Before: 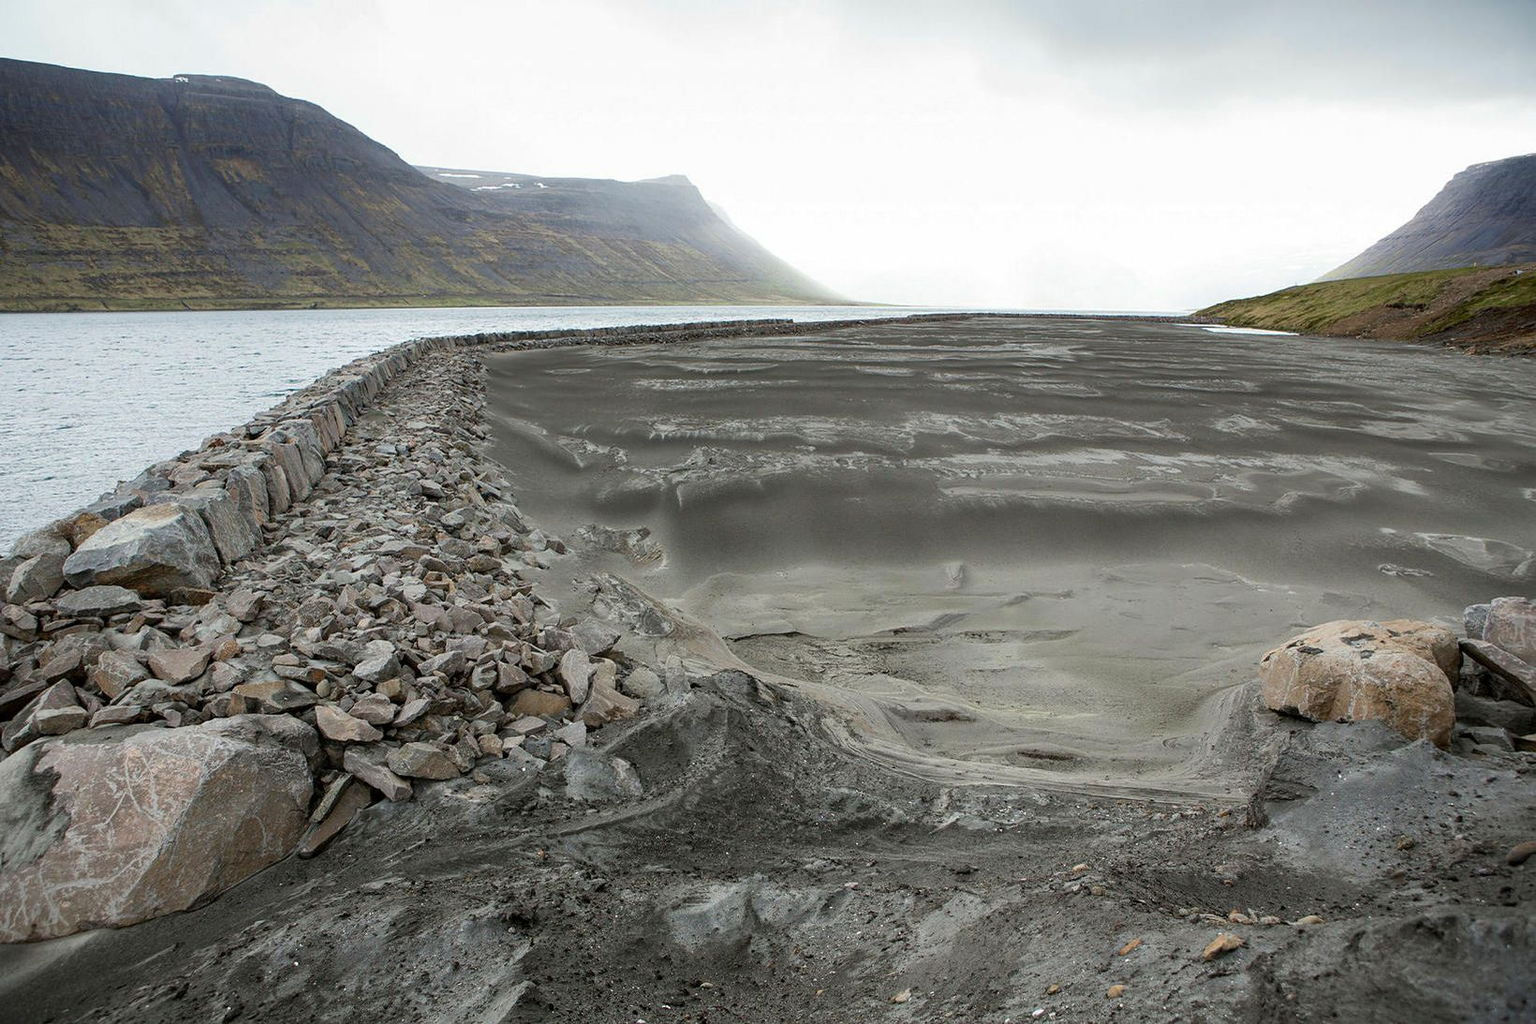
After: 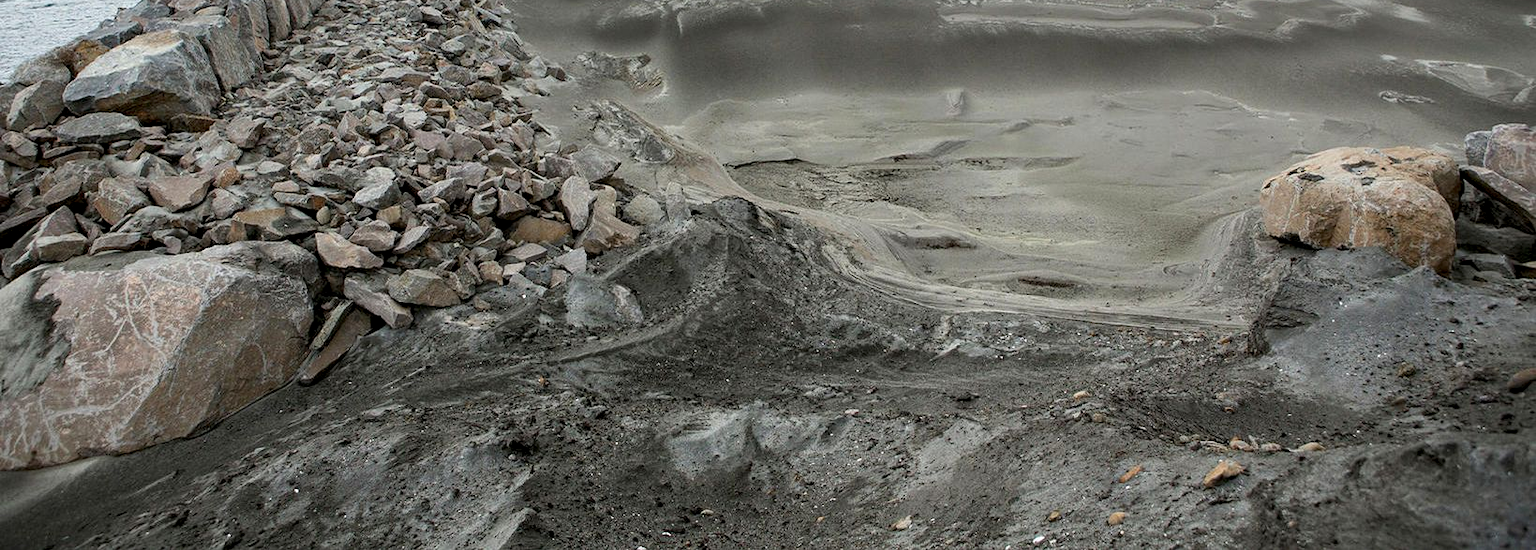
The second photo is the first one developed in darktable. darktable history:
crop and rotate: top 46.237%
contrast equalizer: octaves 7, y [[0.6 ×6], [0.55 ×6], [0 ×6], [0 ×6], [0 ×6]], mix 0.3
